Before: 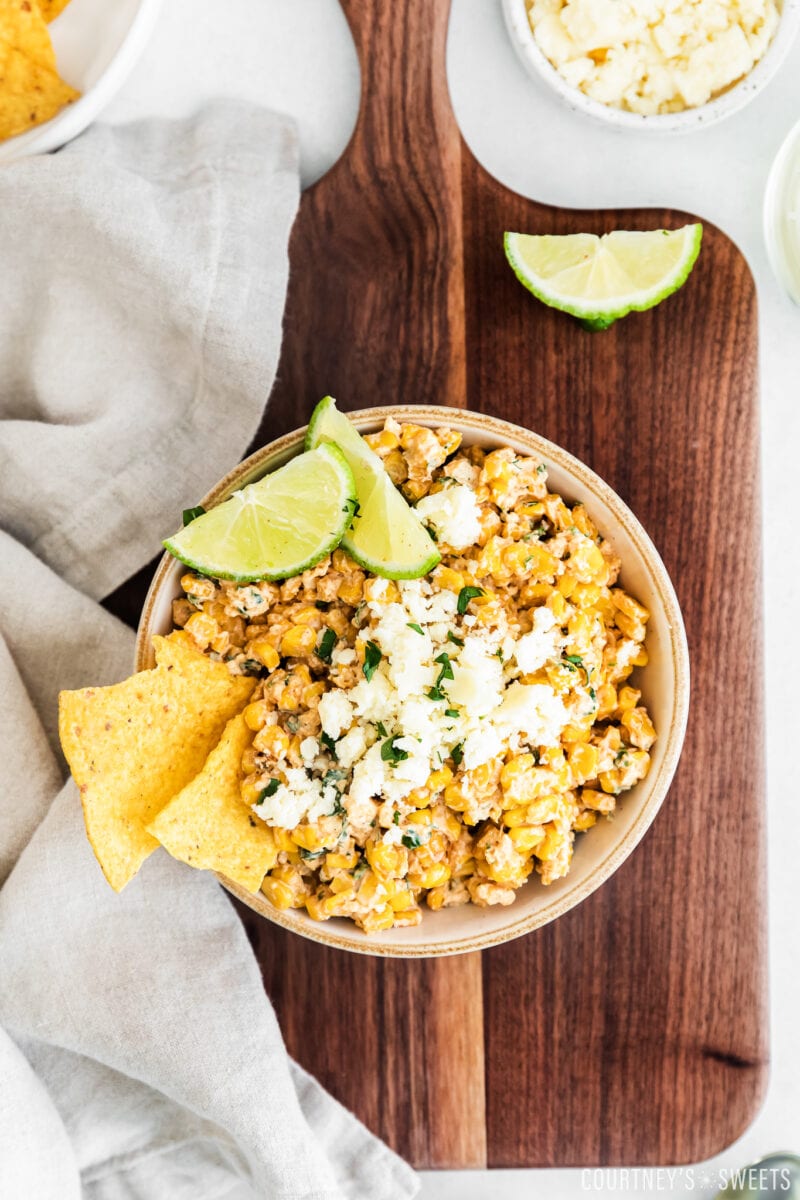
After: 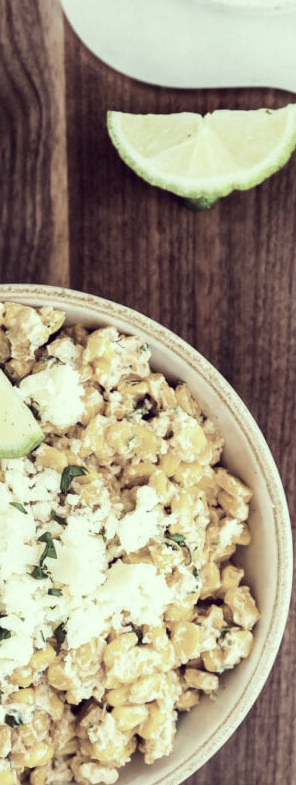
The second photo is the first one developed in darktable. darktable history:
exposure: compensate exposure bias true, compensate highlight preservation false
color correction: highlights a* -20.97, highlights b* 20.54, shadows a* 19.29, shadows b* -21.02, saturation 0.394
crop and rotate: left 49.717%, top 10.146%, right 13.183%, bottom 24.369%
